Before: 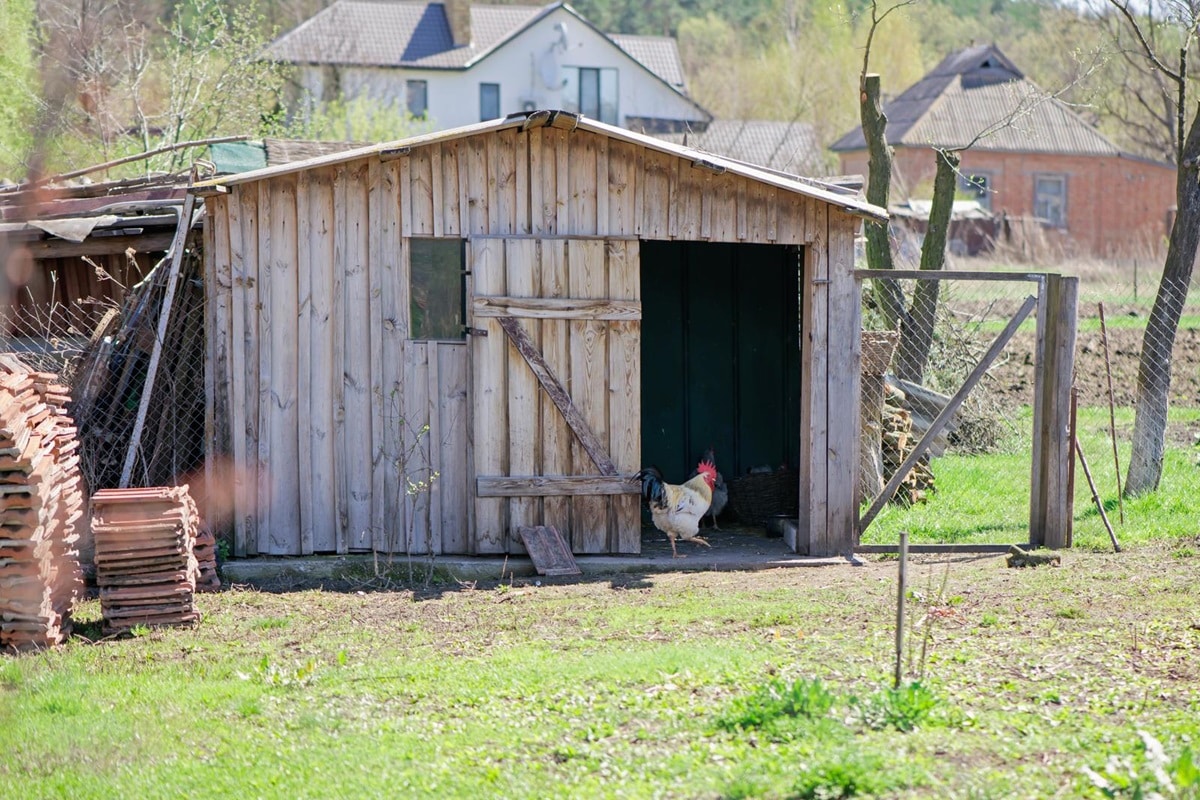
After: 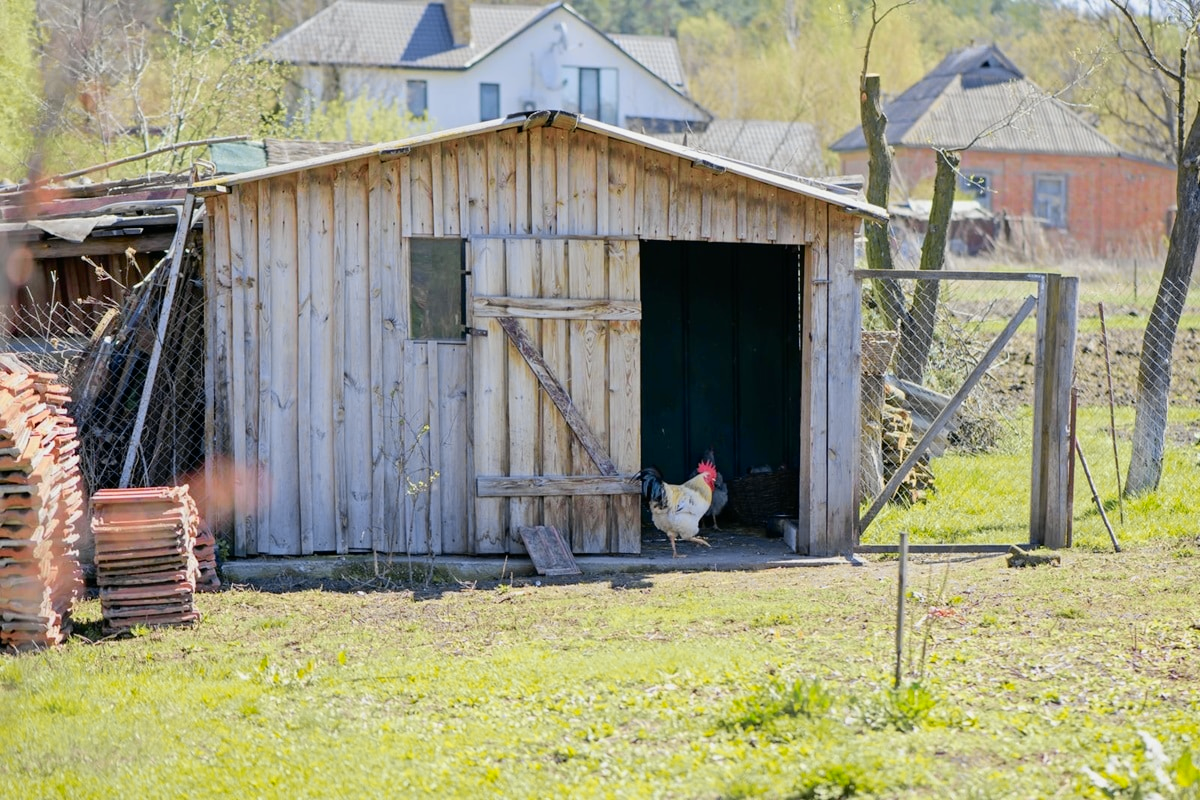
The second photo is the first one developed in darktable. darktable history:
tone curve: curves: ch0 [(0, 0) (0.07, 0.052) (0.23, 0.254) (0.486, 0.53) (0.822, 0.825) (0.994, 0.955)]; ch1 [(0, 0) (0.226, 0.261) (0.379, 0.442) (0.469, 0.472) (0.495, 0.495) (0.514, 0.504) (0.561, 0.568) (0.59, 0.612) (1, 1)]; ch2 [(0, 0) (0.269, 0.299) (0.459, 0.441) (0.498, 0.499) (0.523, 0.52) (0.551, 0.576) (0.629, 0.643) (0.659, 0.681) (0.718, 0.764) (1, 1)], color space Lab, independent channels, preserve colors none
